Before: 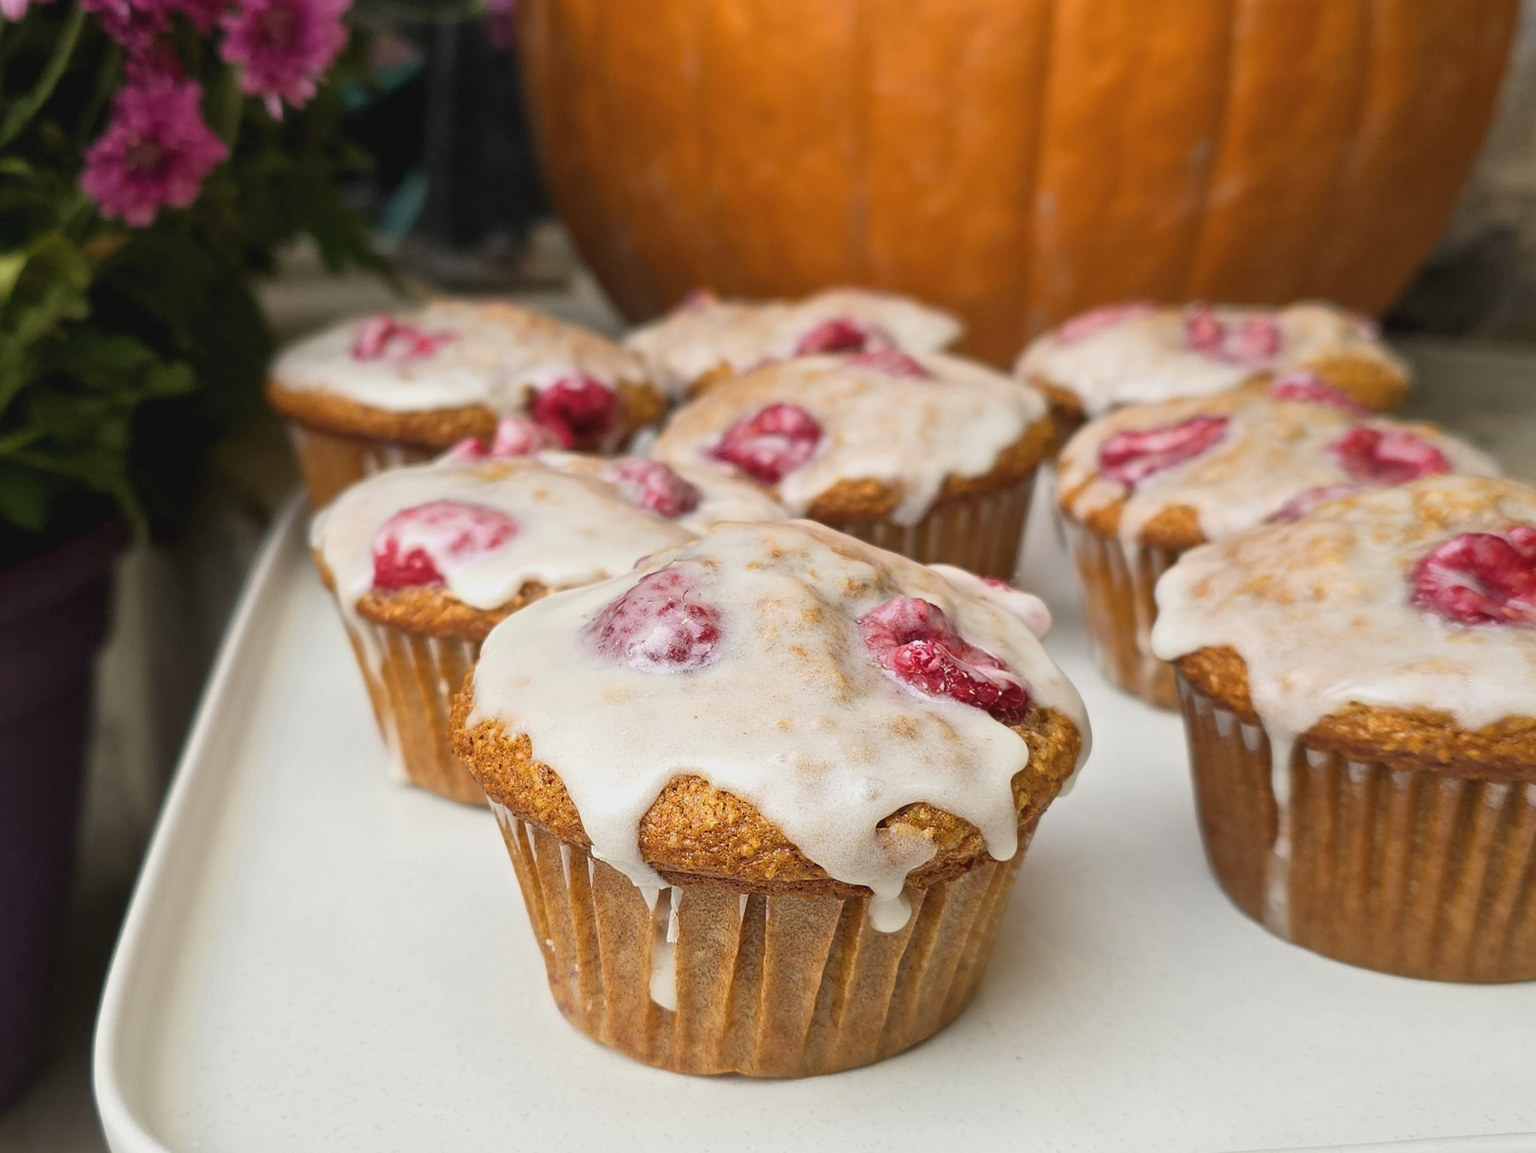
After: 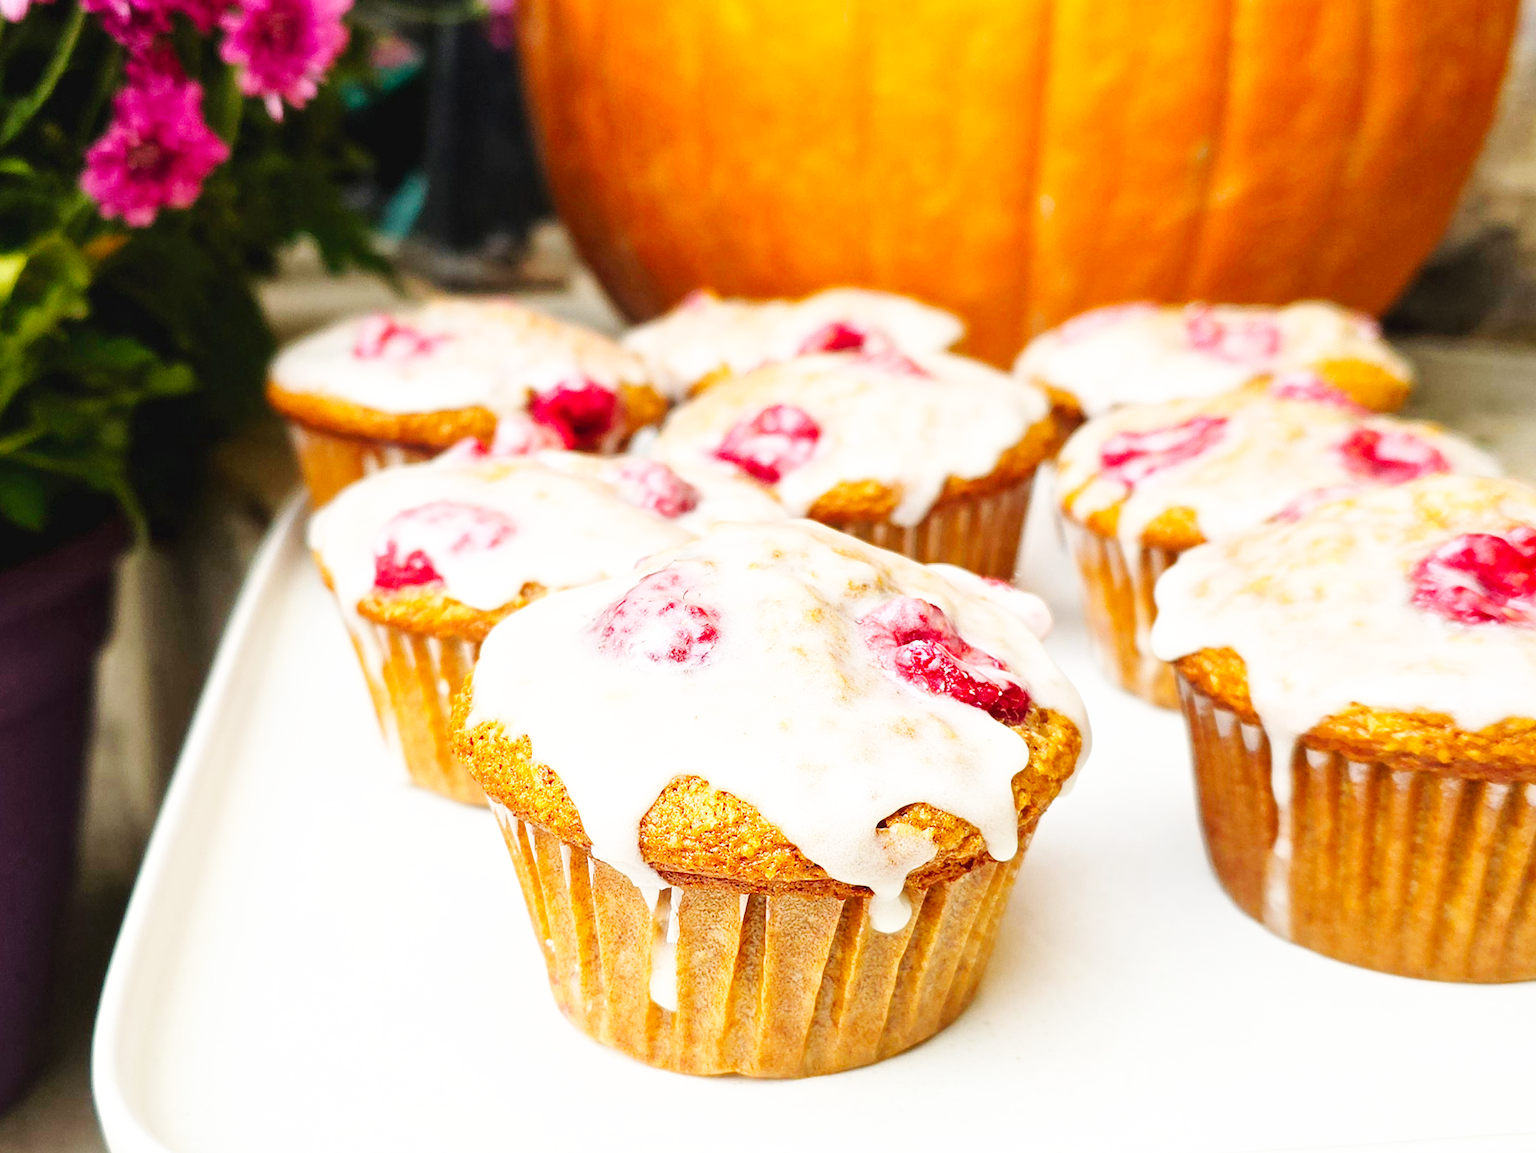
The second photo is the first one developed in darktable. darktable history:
exposure: exposure 0.2 EV, compensate highlight preservation false
base curve: curves: ch0 [(0, 0.003) (0.001, 0.002) (0.006, 0.004) (0.02, 0.022) (0.048, 0.086) (0.094, 0.234) (0.162, 0.431) (0.258, 0.629) (0.385, 0.8) (0.548, 0.918) (0.751, 0.988) (1, 1)], preserve colors none
